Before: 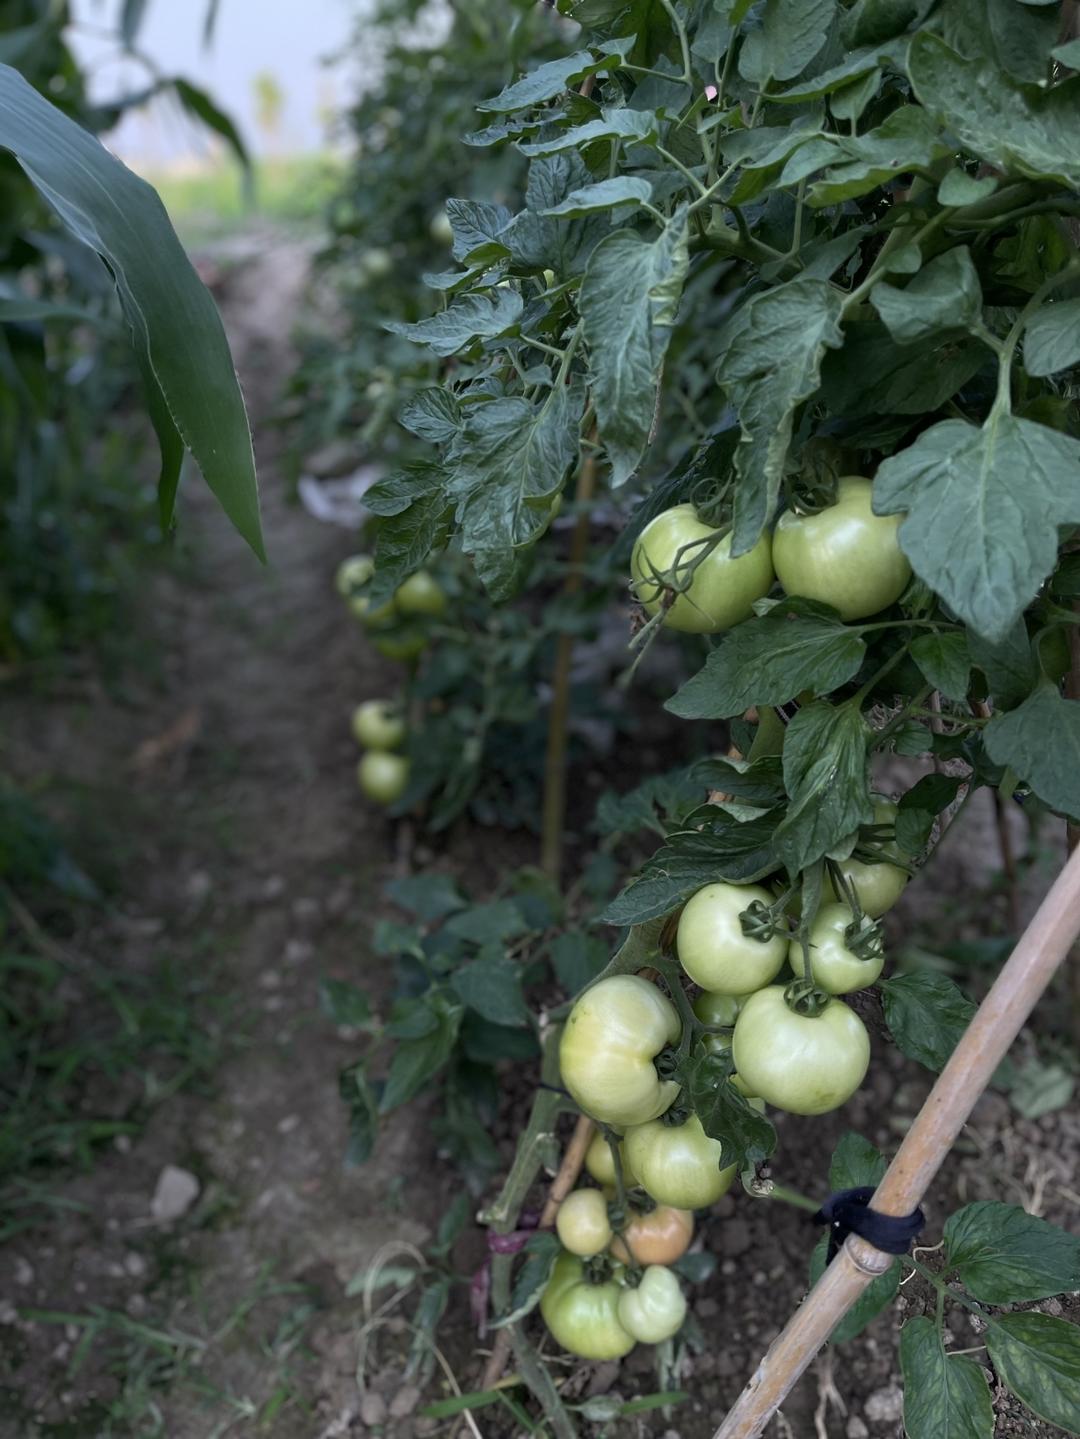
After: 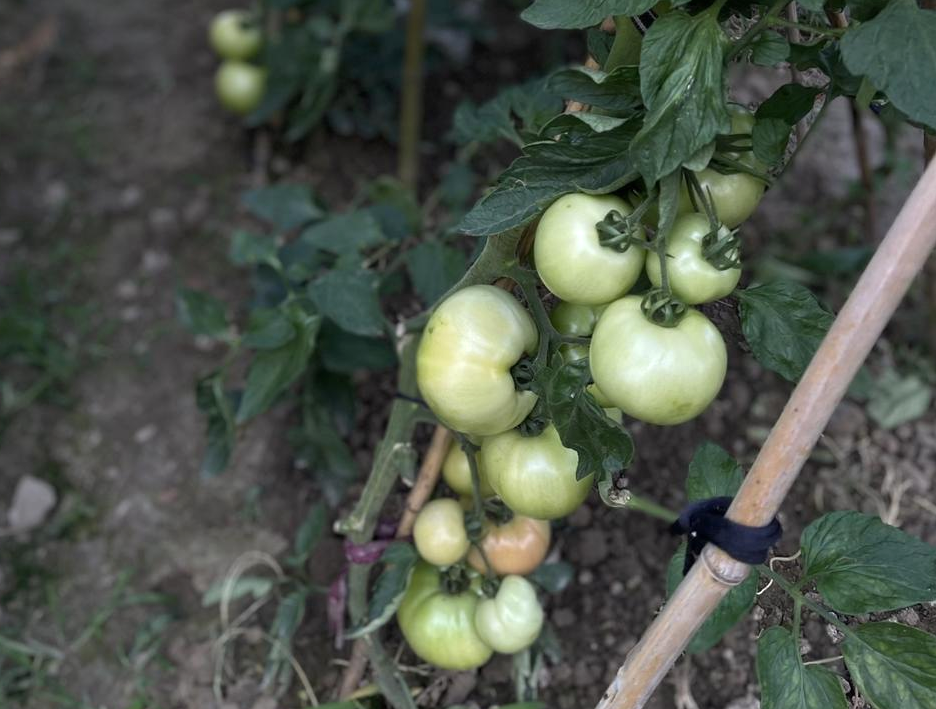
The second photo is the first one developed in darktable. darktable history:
exposure: black level correction 0, exposure 0.198 EV, compensate highlight preservation false
crop and rotate: left 13.267%, top 47.997%, bottom 2.732%
